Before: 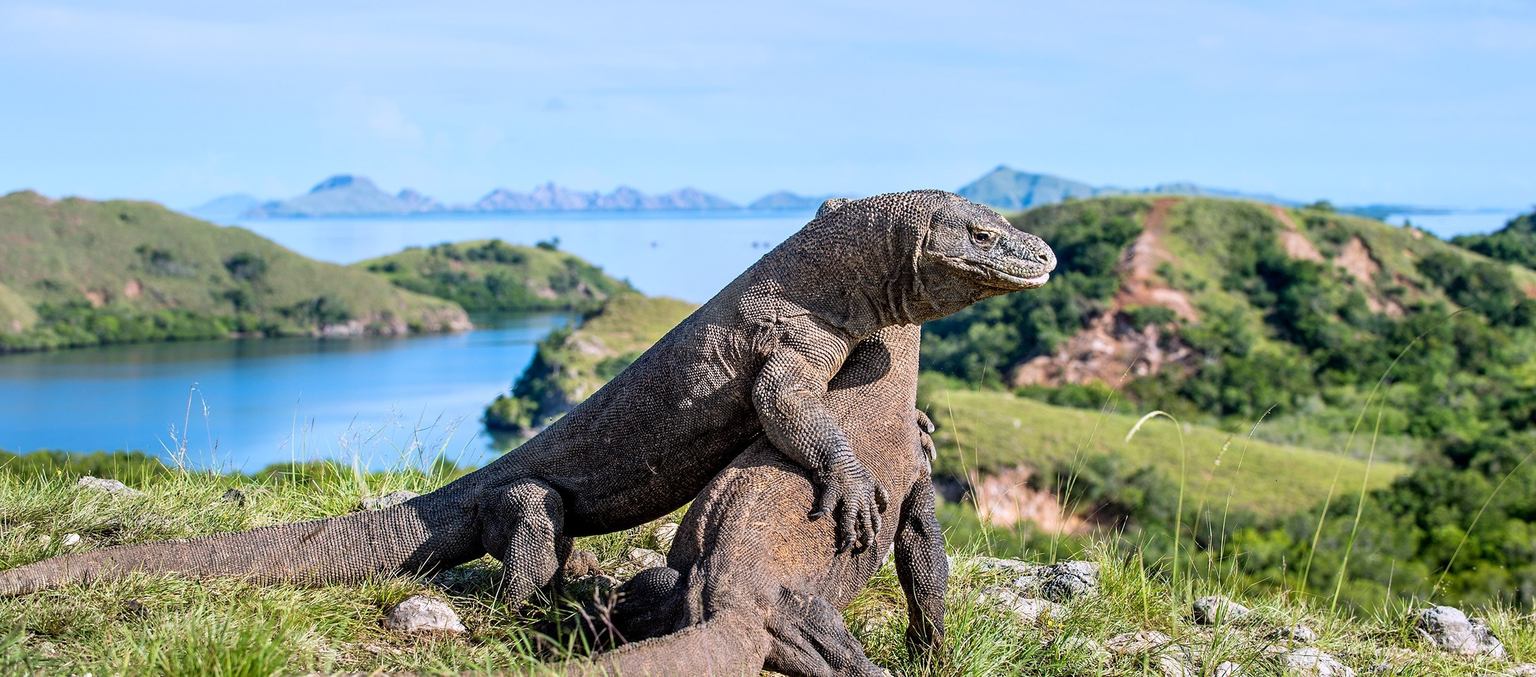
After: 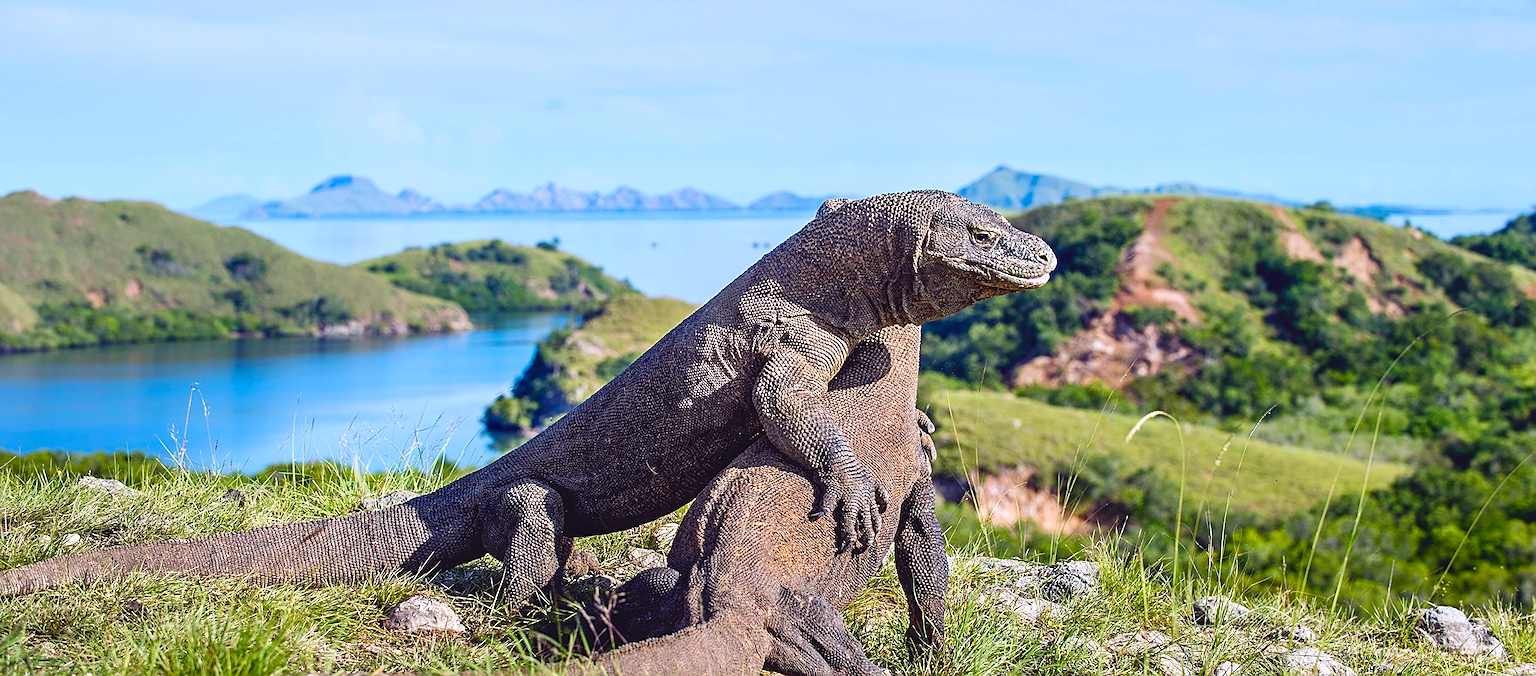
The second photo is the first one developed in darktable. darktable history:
sharpen: on, module defaults
exposure: black level correction -0.004, exposure 0.05 EV, compensate highlight preservation false
color balance rgb: shadows lift › luminance -21.716%, shadows lift › chroma 9.327%, shadows lift › hue 283.51°, global offset › luminance 0.48%, global offset › hue 169.33°, perceptual saturation grading › global saturation 20%, perceptual saturation grading › highlights -25.852%, perceptual saturation grading › shadows 49.953%, global vibrance 20%
